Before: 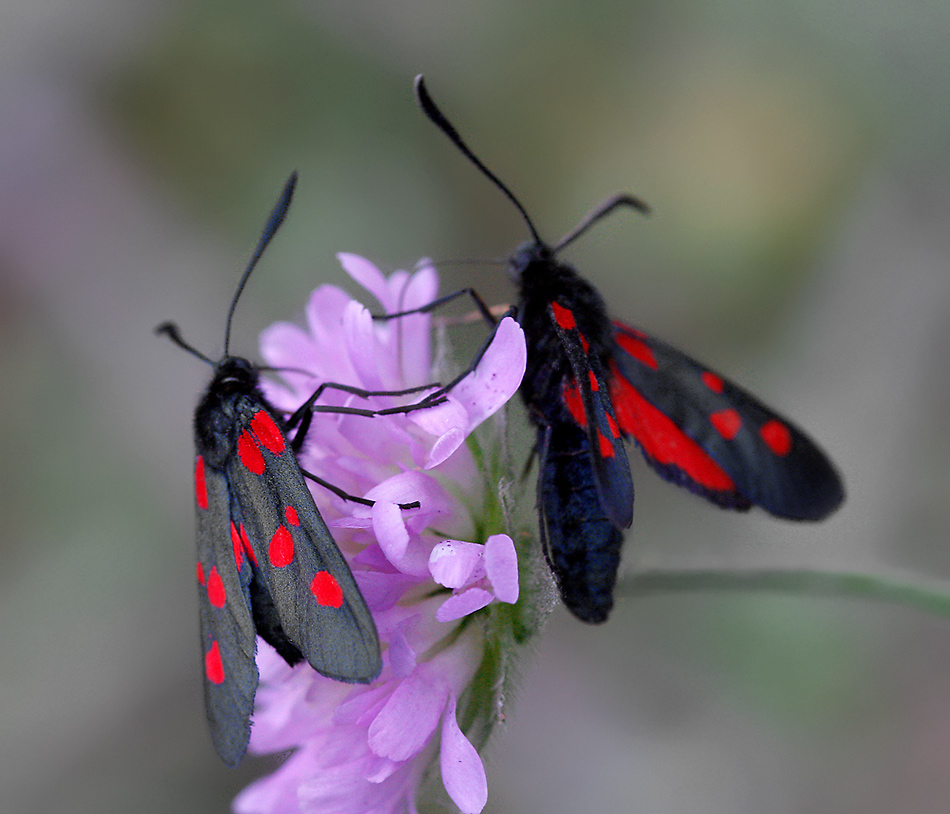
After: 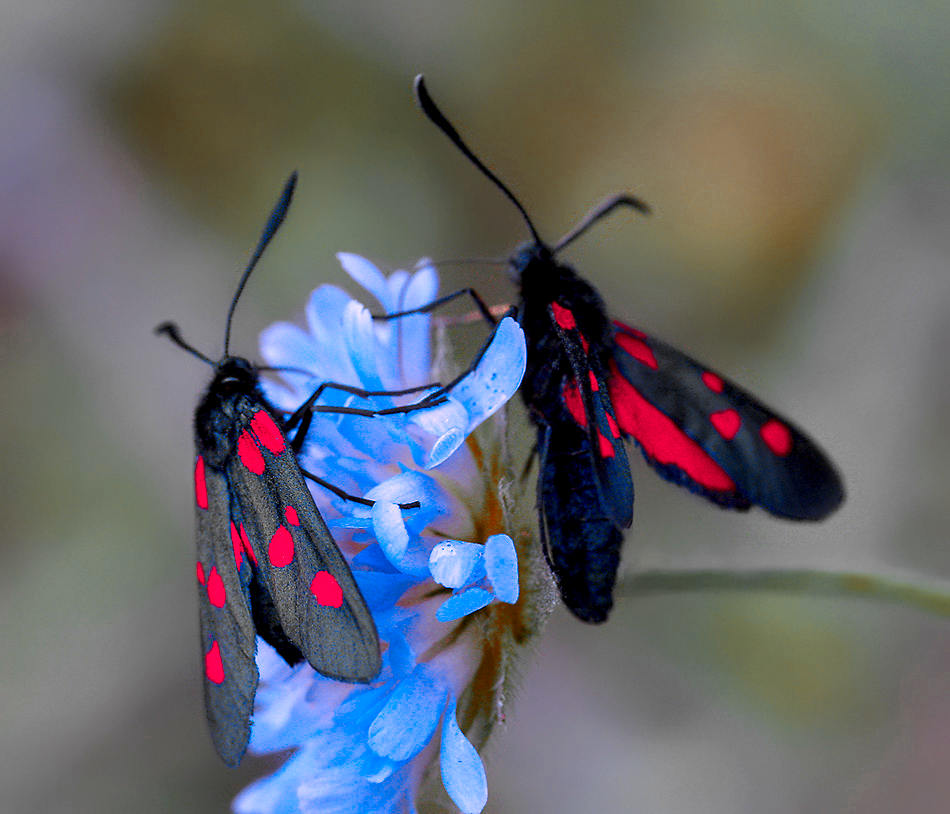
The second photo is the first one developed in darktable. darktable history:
local contrast: detail 130%
color balance rgb: linear chroma grading › global chroma 15%, perceptual saturation grading › global saturation 30%
color zones: curves: ch0 [(0.006, 0.385) (0.143, 0.563) (0.243, 0.321) (0.352, 0.464) (0.516, 0.456) (0.625, 0.5) (0.75, 0.5) (0.875, 0.5)]; ch1 [(0, 0.5) (0.134, 0.504) (0.246, 0.463) (0.421, 0.515) (0.5, 0.56) (0.625, 0.5) (0.75, 0.5) (0.875, 0.5)]; ch2 [(0, 0.5) (0.131, 0.426) (0.307, 0.289) (0.38, 0.188) (0.513, 0.216) (0.625, 0.548) (0.75, 0.468) (0.838, 0.396) (0.971, 0.311)]
